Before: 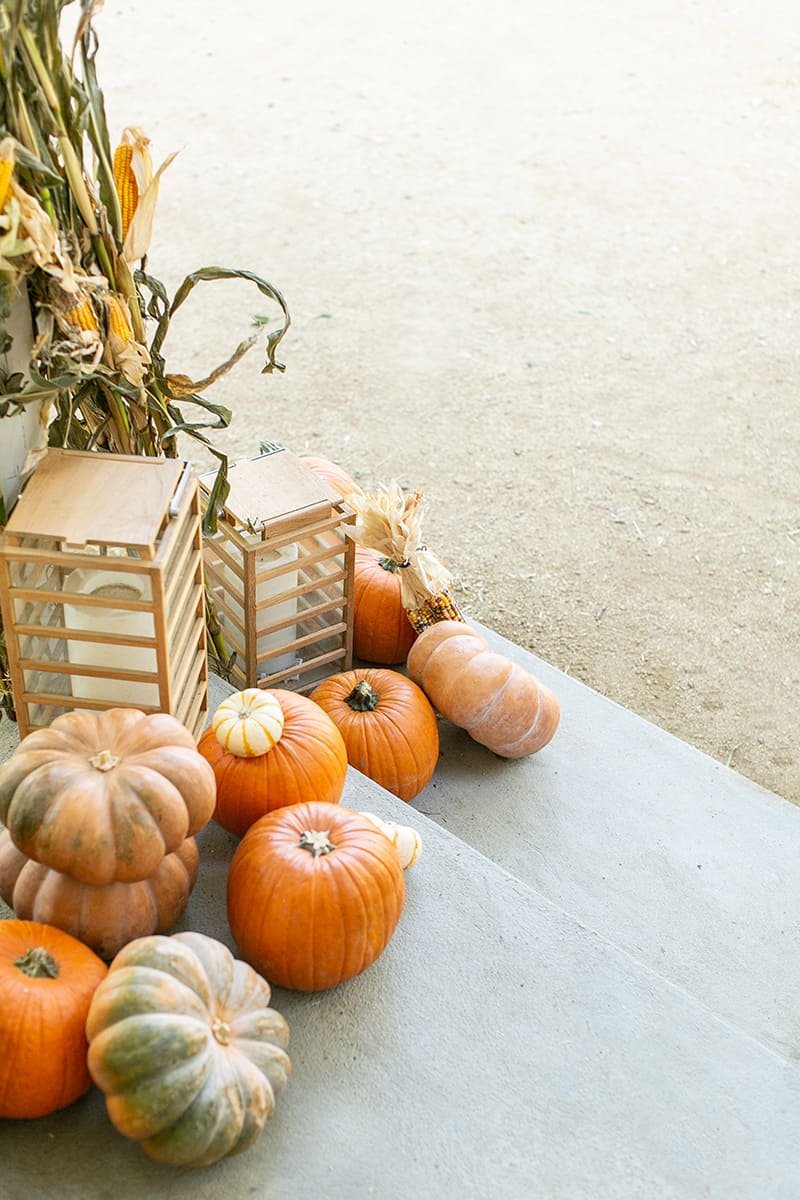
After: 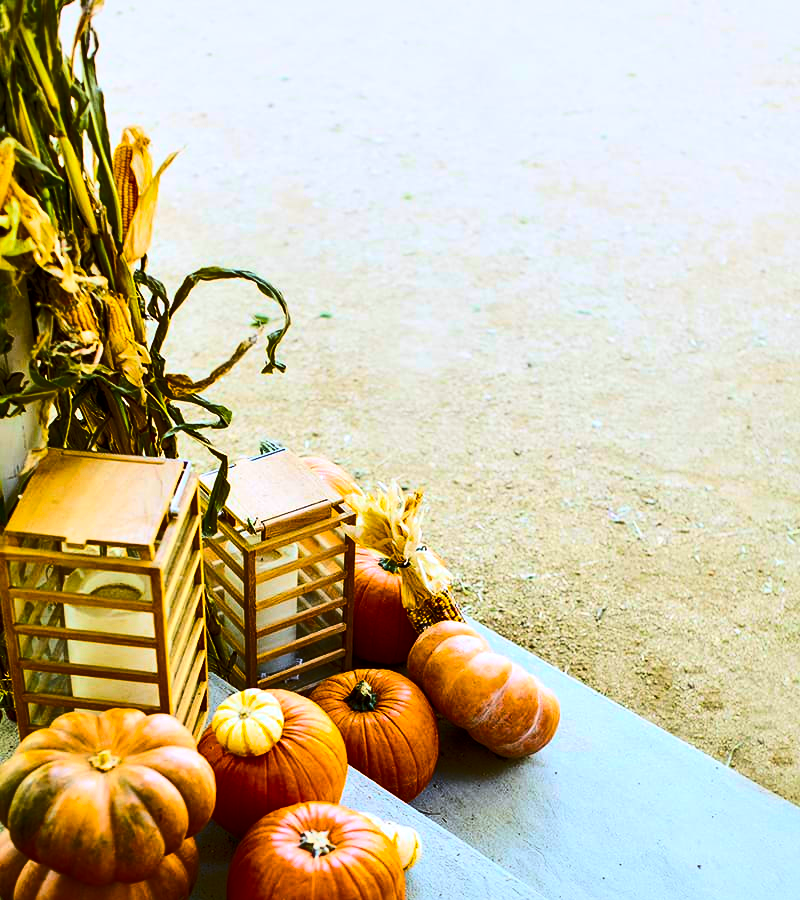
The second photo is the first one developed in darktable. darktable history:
crop: bottom 24.988%
white balance: red 0.983, blue 1.036
local contrast: mode bilateral grid, contrast 25, coarseness 60, detail 151%, midtone range 0.2
color balance rgb: linear chroma grading › global chroma 40.15%, perceptual saturation grading › global saturation 60.58%, perceptual saturation grading › highlights 20.44%, perceptual saturation grading › shadows -50.36%, perceptual brilliance grading › highlights 2.19%, perceptual brilliance grading › mid-tones -50.36%, perceptual brilliance grading › shadows -50.36%
tone curve: curves: ch0 [(0, 0.011) (0.139, 0.106) (0.295, 0.271) (0.499, 0.523) (0.739, 0.782) (0.857, 0.879) (1, 0.967)]; ch1 [(0, 0) (0.272, 0.249) (0.39, 0.379) (0.469, 0.456) (0.495, 0.497) (0.524, 0.53) (0.588, 0.62) (0.725, 0.779) (1, 1)]; ch2 [(0, 0) (0.125, 0.089) (0.35, 0.317) (0.437, 0.42) (0.502, 0.499) (0.533, 0.553) (0.599, 0.638) (1, 1)], color space Lab, independent channels, preserve colors none
